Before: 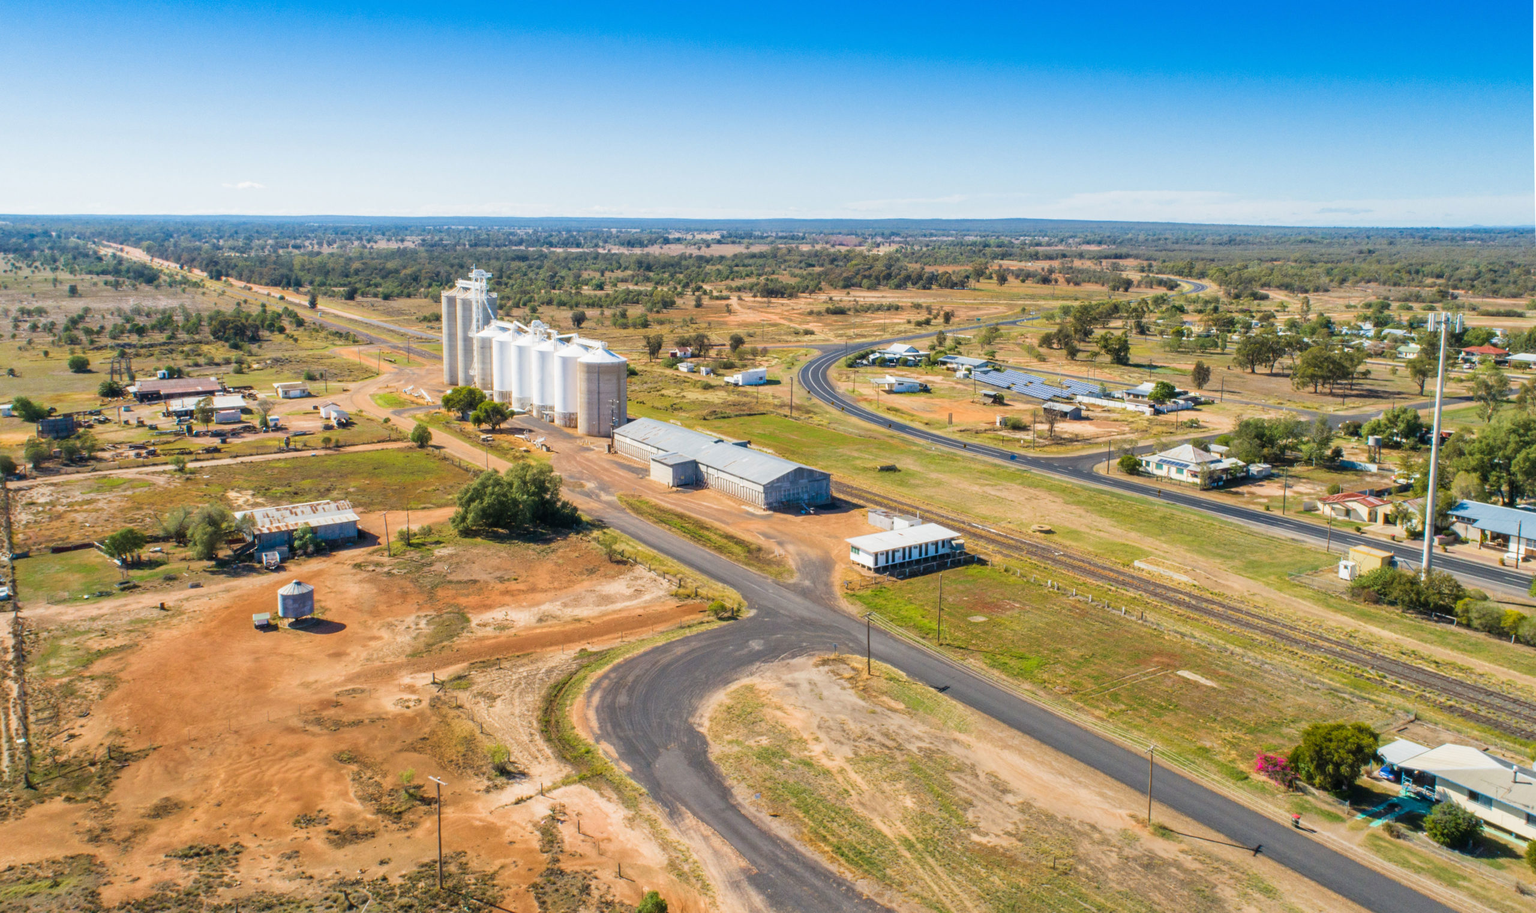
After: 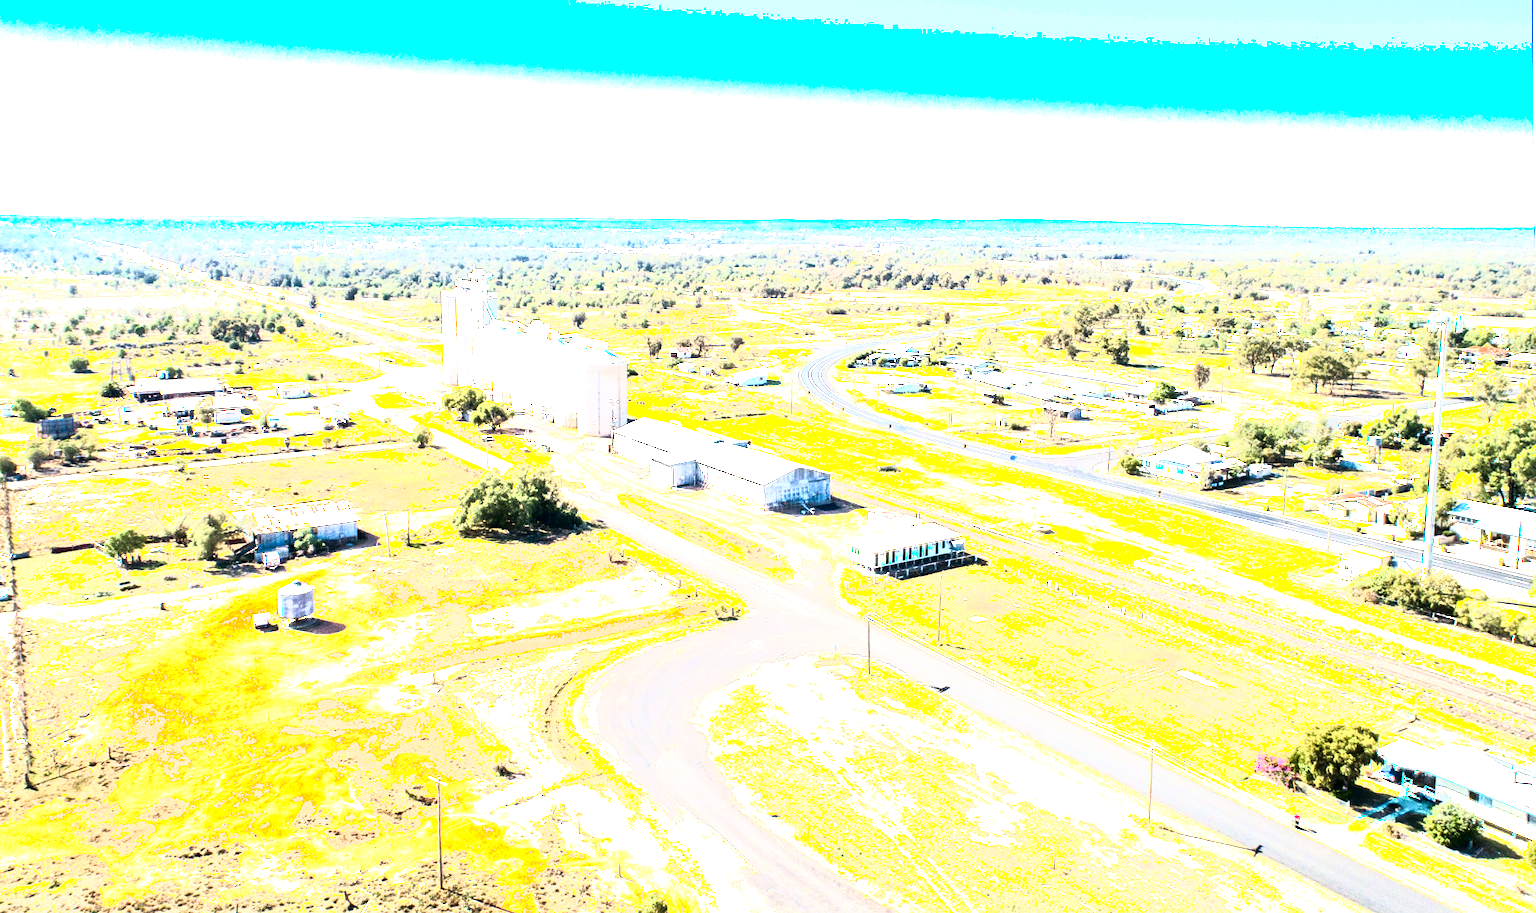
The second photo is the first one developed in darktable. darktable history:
tone equalizer: -8 EV -0.39 EV, -7 EV -0.366 EV, -6 EV -0.353 EV, -5 EV -0.194 EV, -3 EV 0.223 EV, -2 EV 0.351 EV, -1 EV 0.363 EV, +0 EV 0.412 EV, edges refinement/feathering 500, mask exposure compensation -1.57 EV, preserve details no
exposure: black level correction 0.001, exposure 1.732 EV, compensate highlight preservation false
shadows and highlights: shadows -62.41, white point adjustment -5.2, highlights 61.27
